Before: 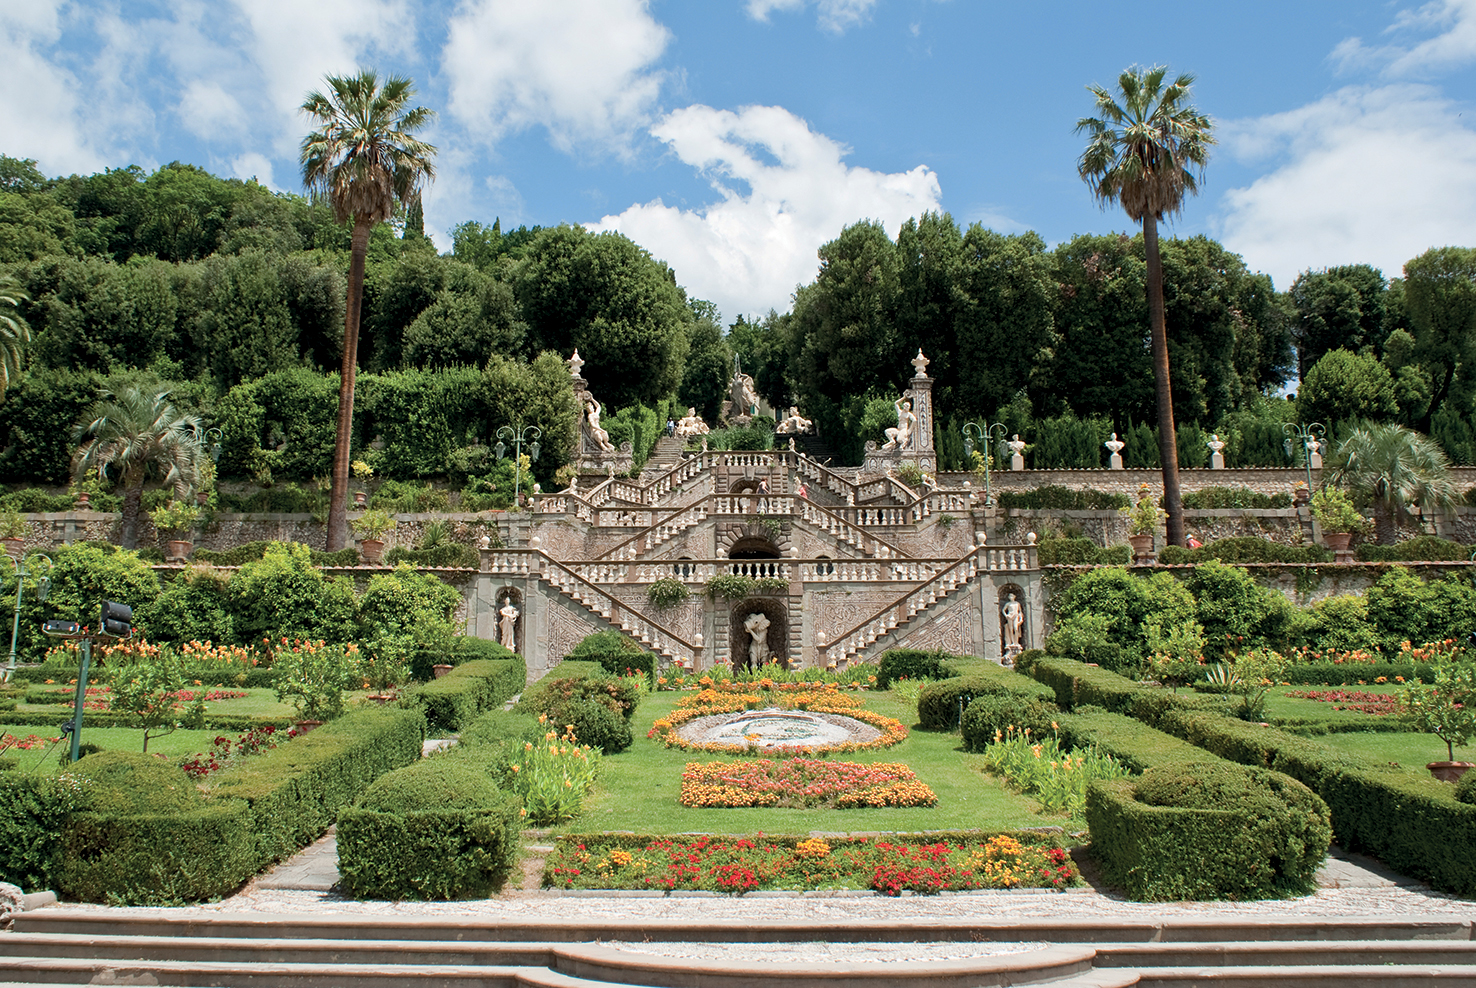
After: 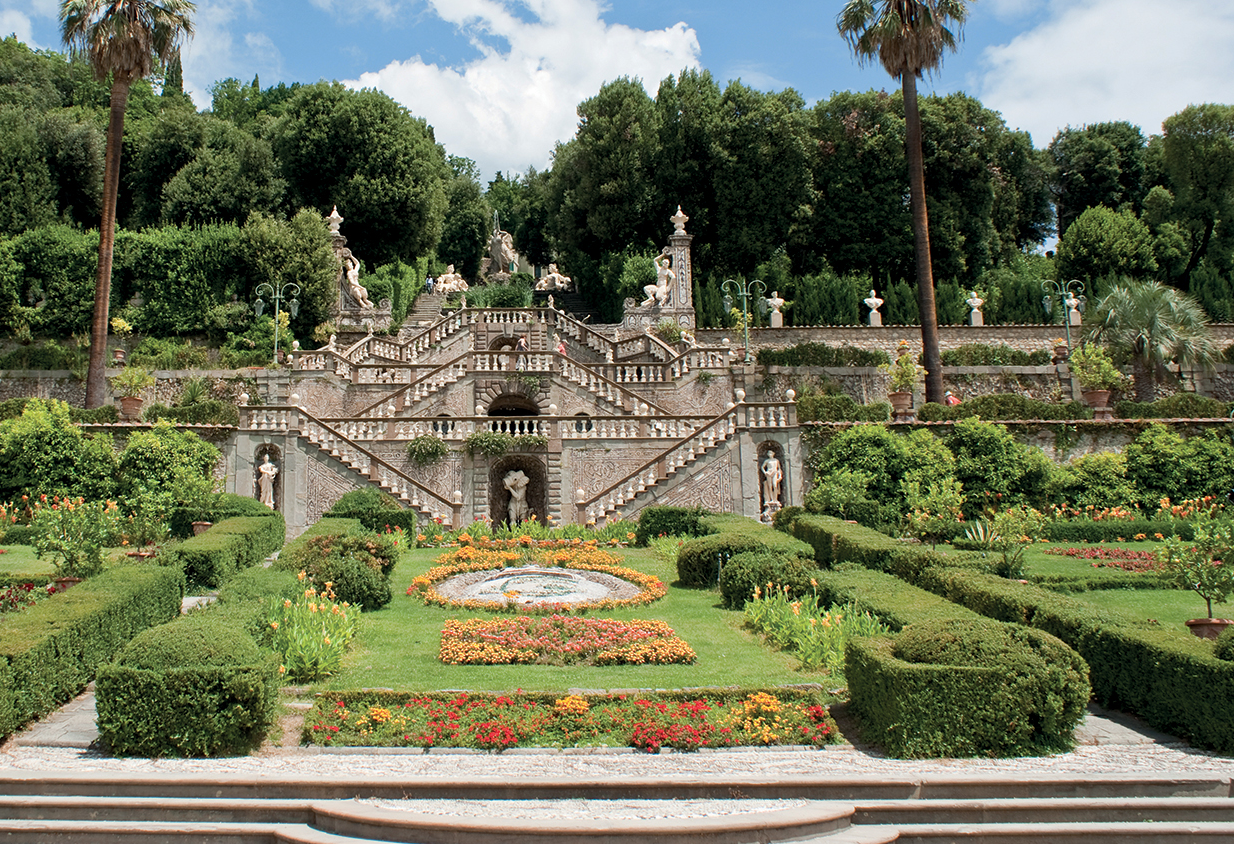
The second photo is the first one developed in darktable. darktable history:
crop: left 16.343%, top 14.521%
